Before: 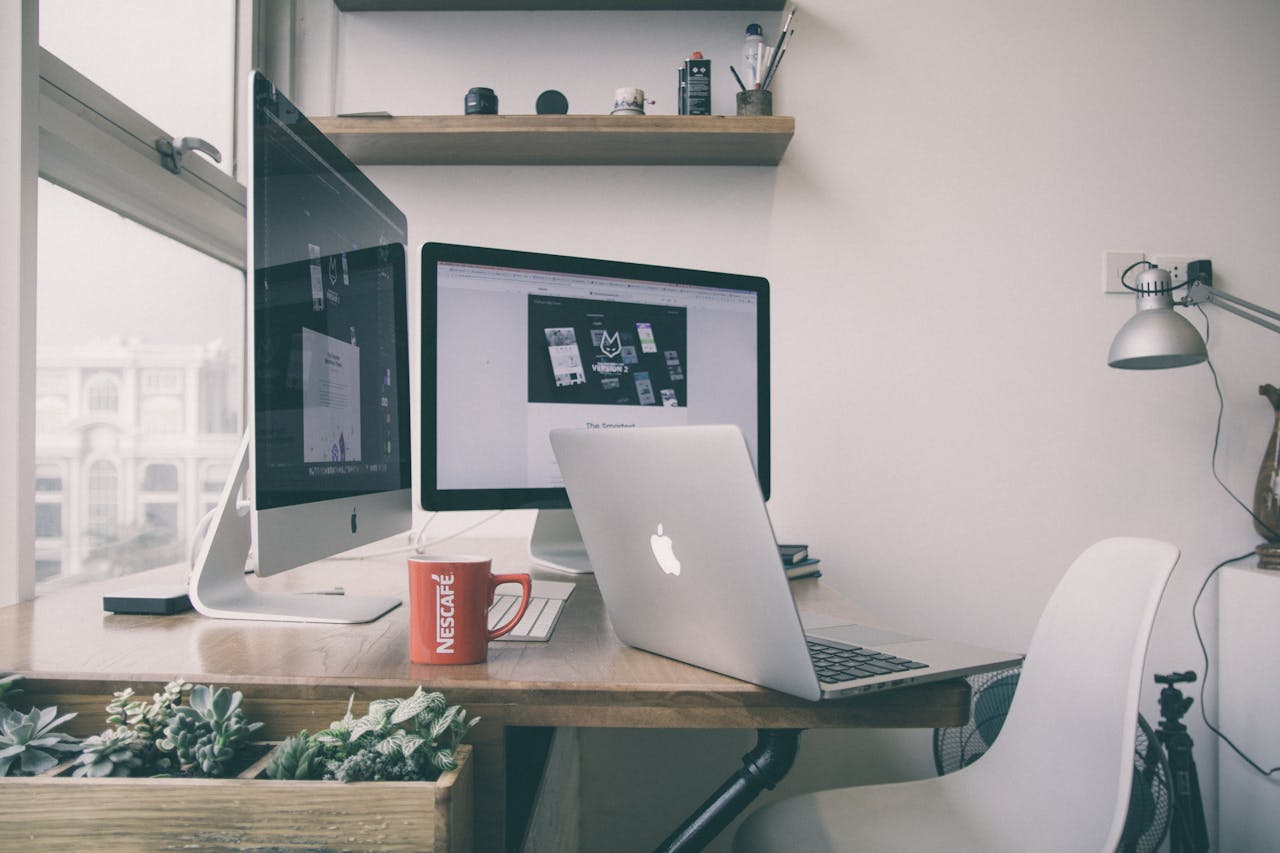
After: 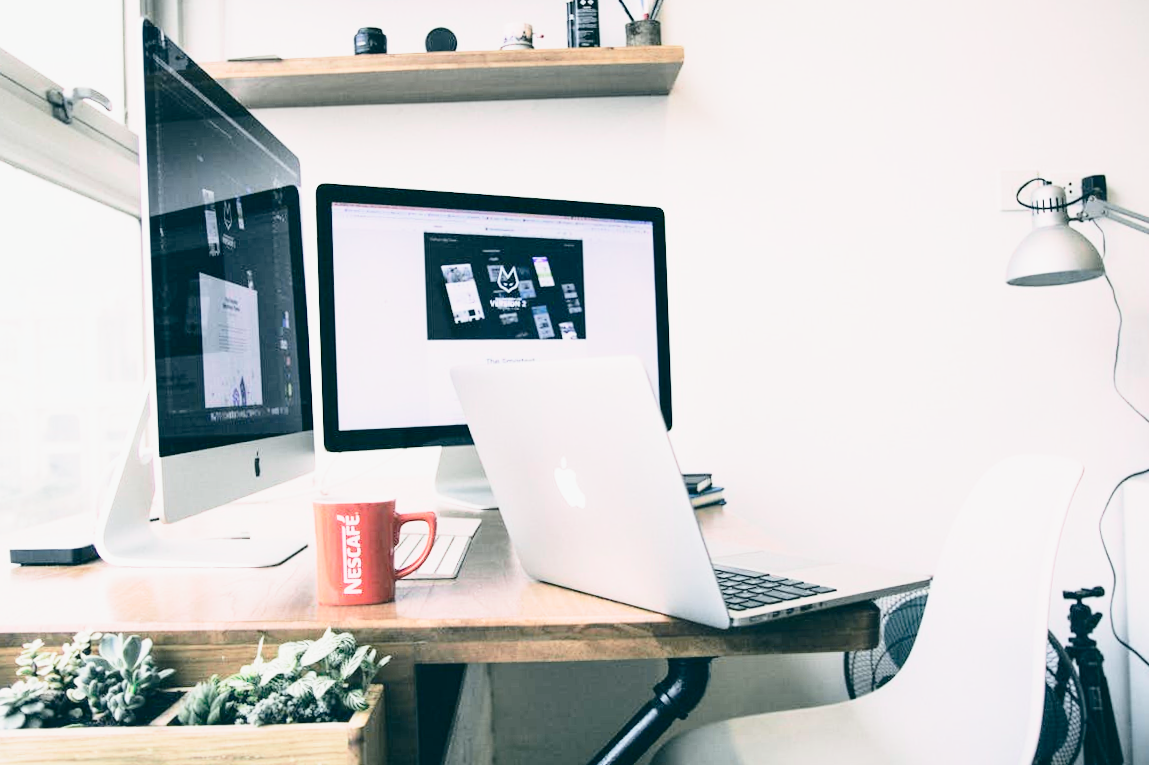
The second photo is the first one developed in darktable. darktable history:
tone curve: curves: ch0 [(0, 0) (0.105, 0.068) (0.181, 0.14) (0.28, 0.259) (0.384, 0.404) (0.485, 0.531) (0.638, 0.681) (0.87, 0.883) (1, 0.977)]; ch1 [(0, 0) (0.161, 0.092) (0.35, 0.33) (0.379, 0.401) (0.456, 0.469) (0.501, 0.499) (0.516, 0.524) (0.562, 0.569) (0.635, 0.646) (1, 1)]; ch2 [(0, 0) (0.371, 0.362) (0.437, 0.437) (0.5, 0.5) (0.53, 0.524) (0.56, 0.561) (0.622, 0.606) (1, 1)], color space Lab, independent channels, preserve colors none
crop and rotate: angle 1.96°, left 5.673%, top 5.673%
base curve: curves: ch0 [(0, 0) (0.012, 0.01) (0.073, 0.168) (0.31, 0.711) (0.645, 0.957) (1, 1)], preserve colors none
contrast brightness saturation: contrast 0.19, brightness -0.11, saturation 0.21
